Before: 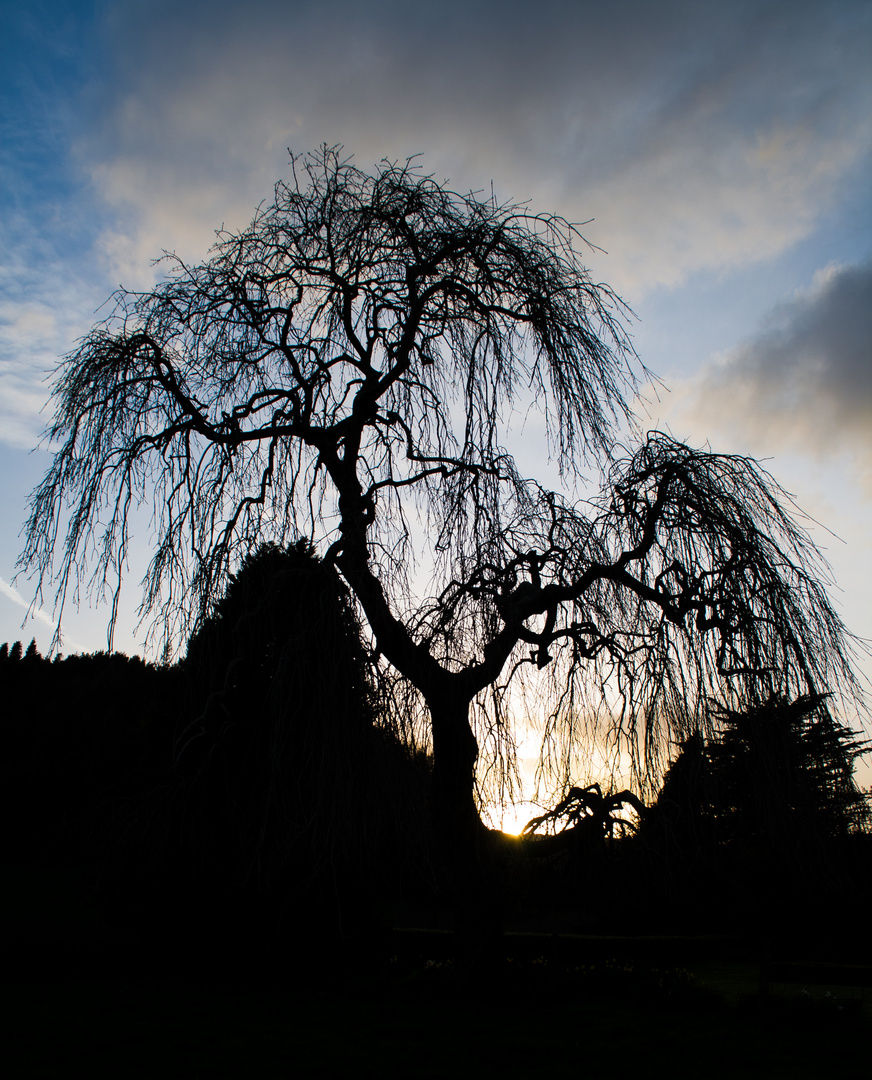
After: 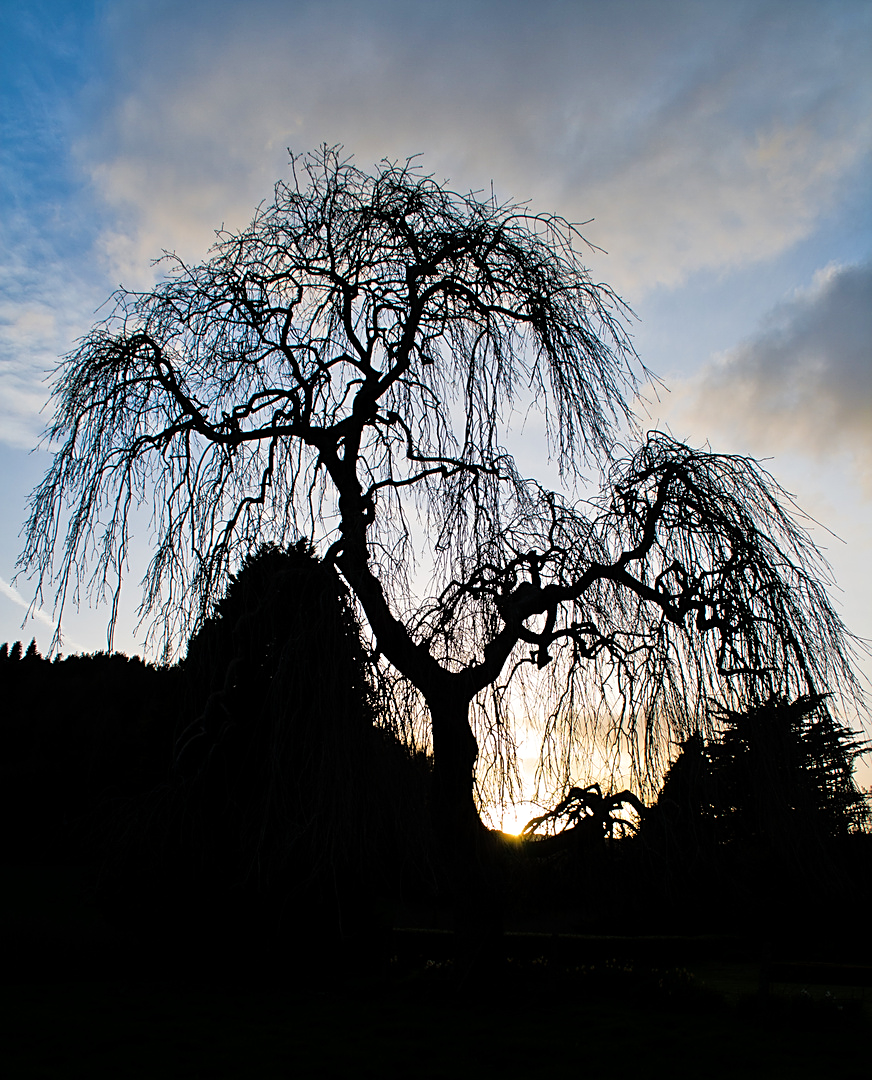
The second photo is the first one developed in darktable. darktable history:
tone equalizer: -7 EV 0.15 EV, -6 EV 0.6 EV, -5 EV 1.15 EV, -4 EV 1.33 EV, -3 EV 1.15 EV, -2 EV 0.6 EV, -1 EV 0.15 EV, mask exposure compensation -0.5 EV
sharpen: on, module defaults
white balance: emerald 1
